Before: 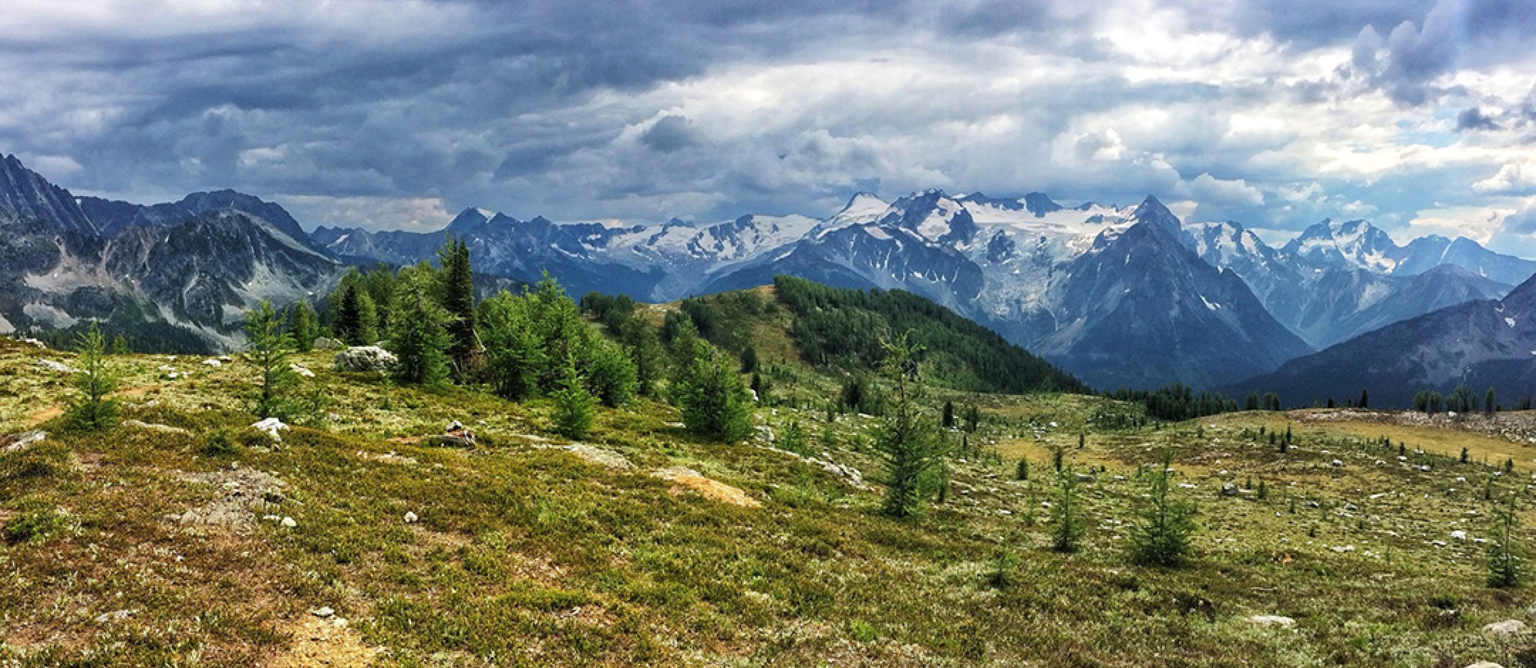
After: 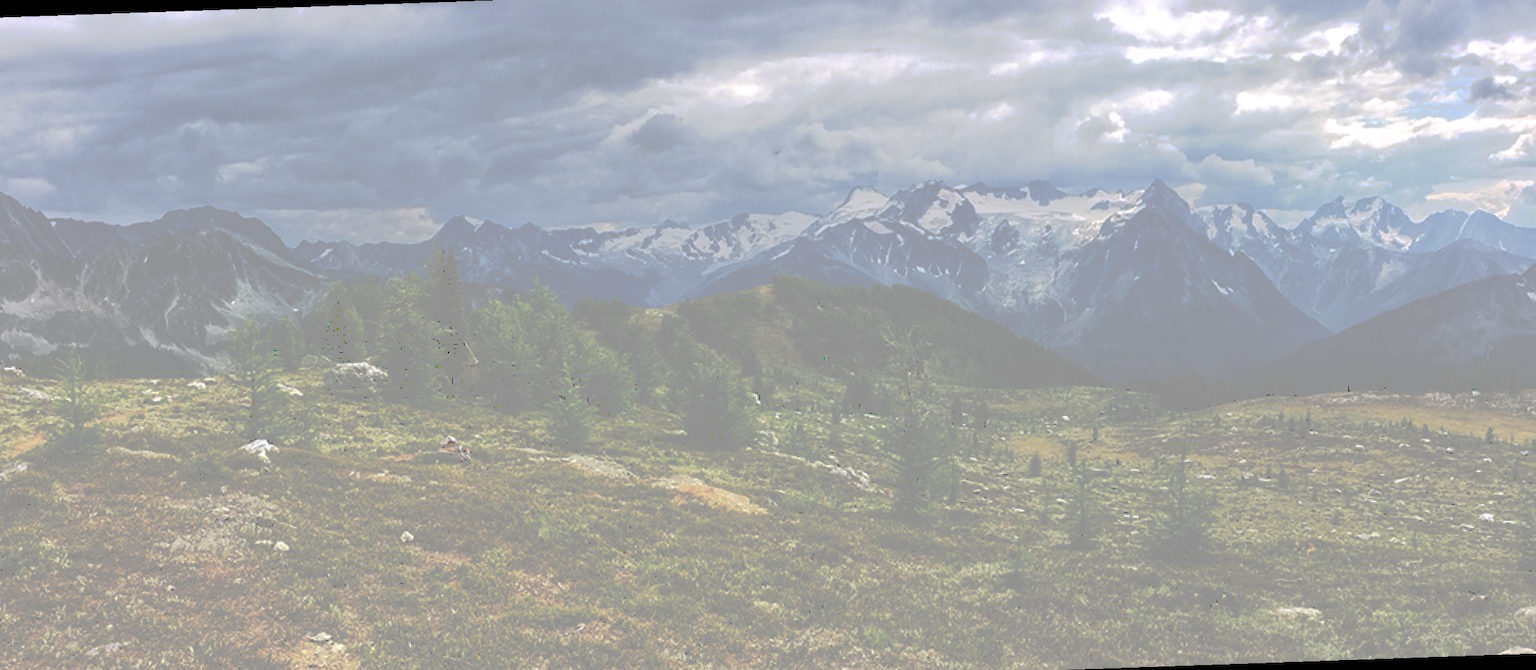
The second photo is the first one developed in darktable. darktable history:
rotate and perspective: rotation -2°, crop left 0.022, crop right 0.978, crop top 0.049, crop bottom 0.951
tone curve: curves: ch0 [(0, 0) (0.003, 0.6) (0.011, 0.6) (0.025, 0.601) (0.044, 0.601) (0.069, 0.601) (0.1, 0.601) (0.136, 0.602) (0.177, 0.605) (0.224, 0.609) (0.277, 0.615) (0.335, 0.625) (0.399, 0.633) (0.468, 0.654) (0.543, 0.676) (0.623, 0.71) (0.709, 0.753) (0.801, 0.802) (0.898, 0.85) (1, 1)], preserve colors none
white balance: red 1.009, blue 1.027
